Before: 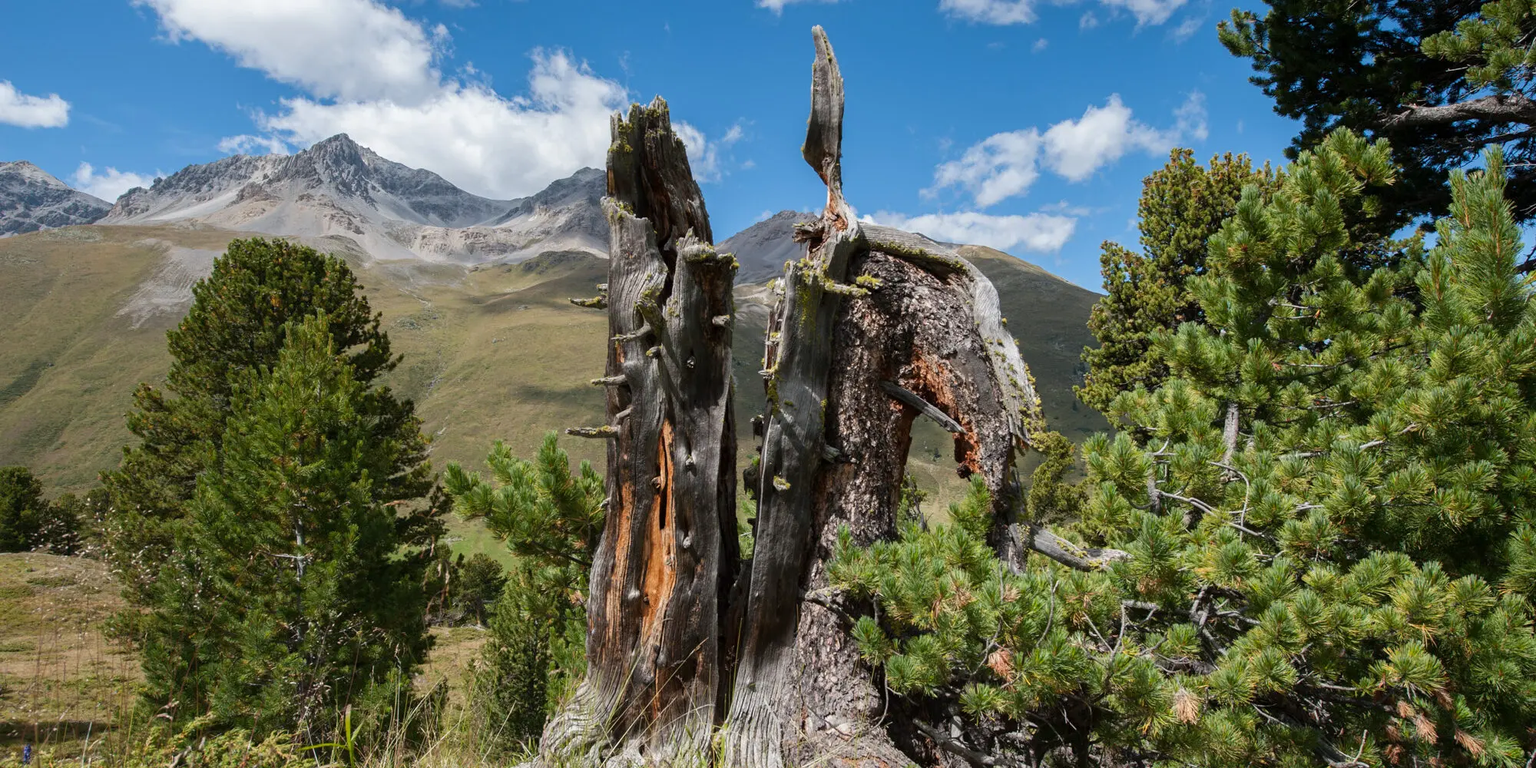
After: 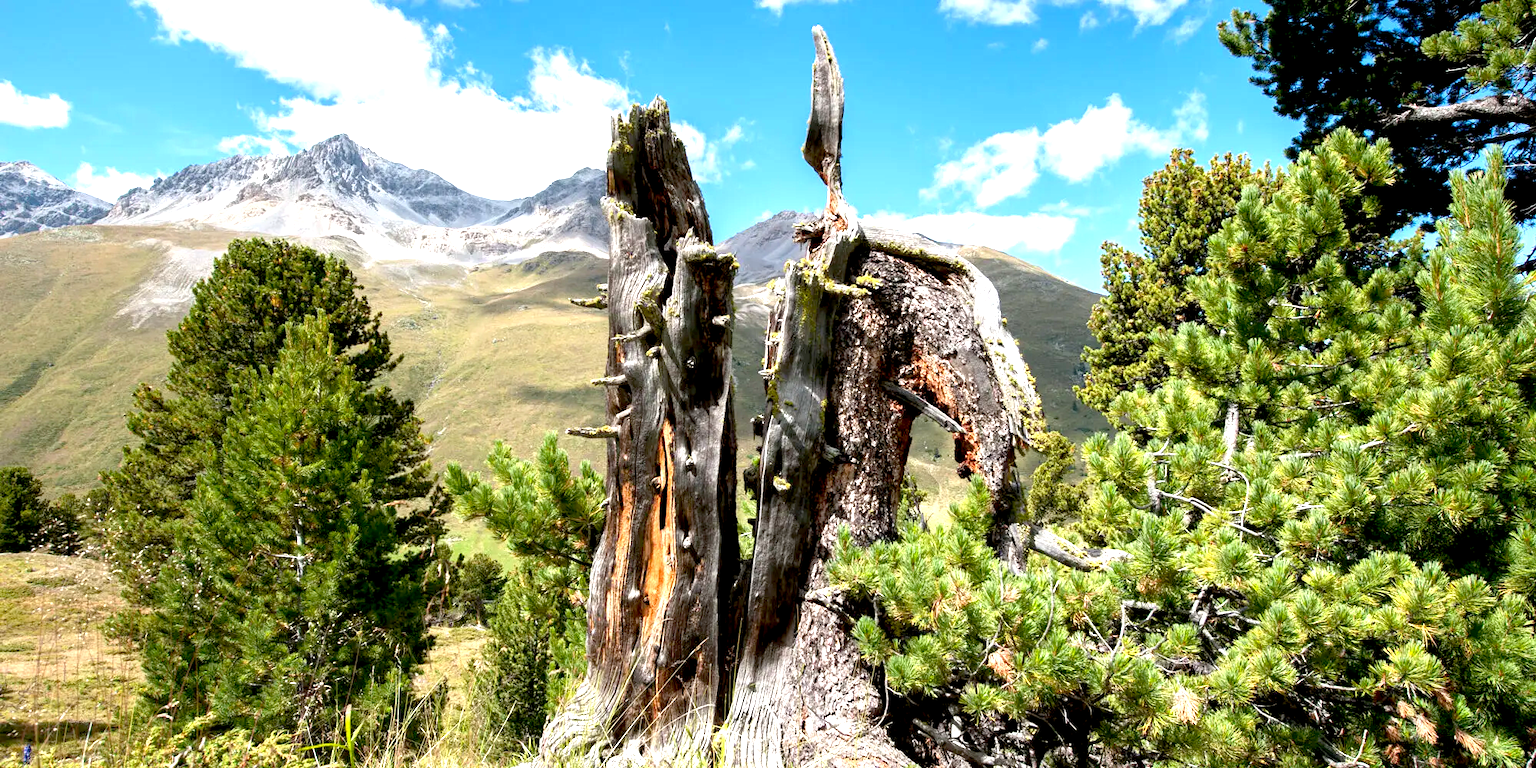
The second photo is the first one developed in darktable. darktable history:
exposure: black level correction 0.009, exposure 1.414 EV, compensate highlight preservation false
color calibration: illuminant same as pipeline (D50), adaptation XYZ, x 0.347, y 0.357, temperature 5015.62 K
